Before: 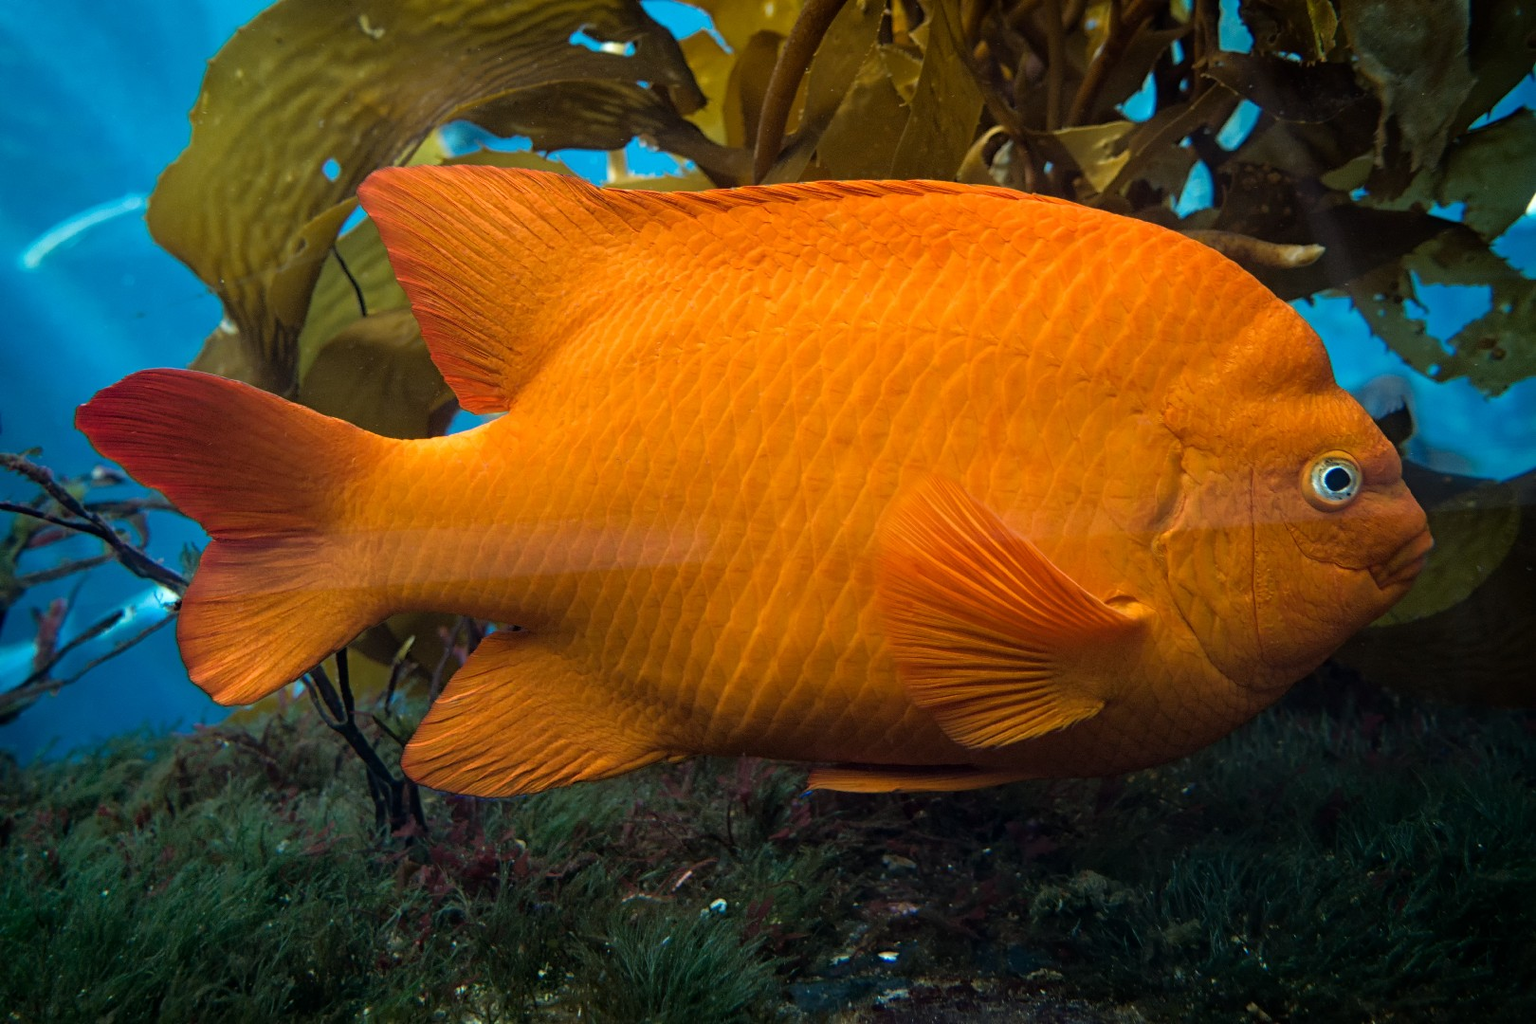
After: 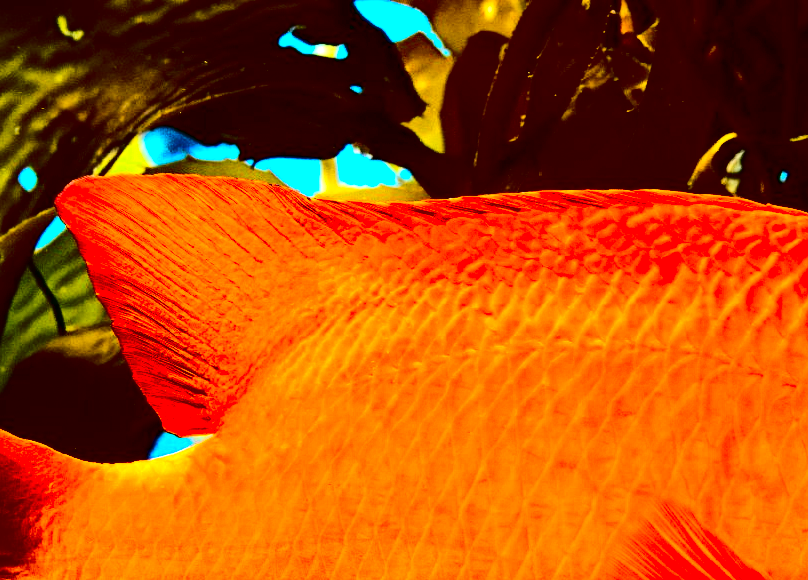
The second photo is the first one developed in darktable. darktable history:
crop: left 19.885%, right 30.218%, bottom 46.274%
exposure: black level correction 0, exposure 1.098 EV, compensate highlight preservation false
contrast brightness saturation: contrast 0.769, brightness -0.995, saturation 0.98
